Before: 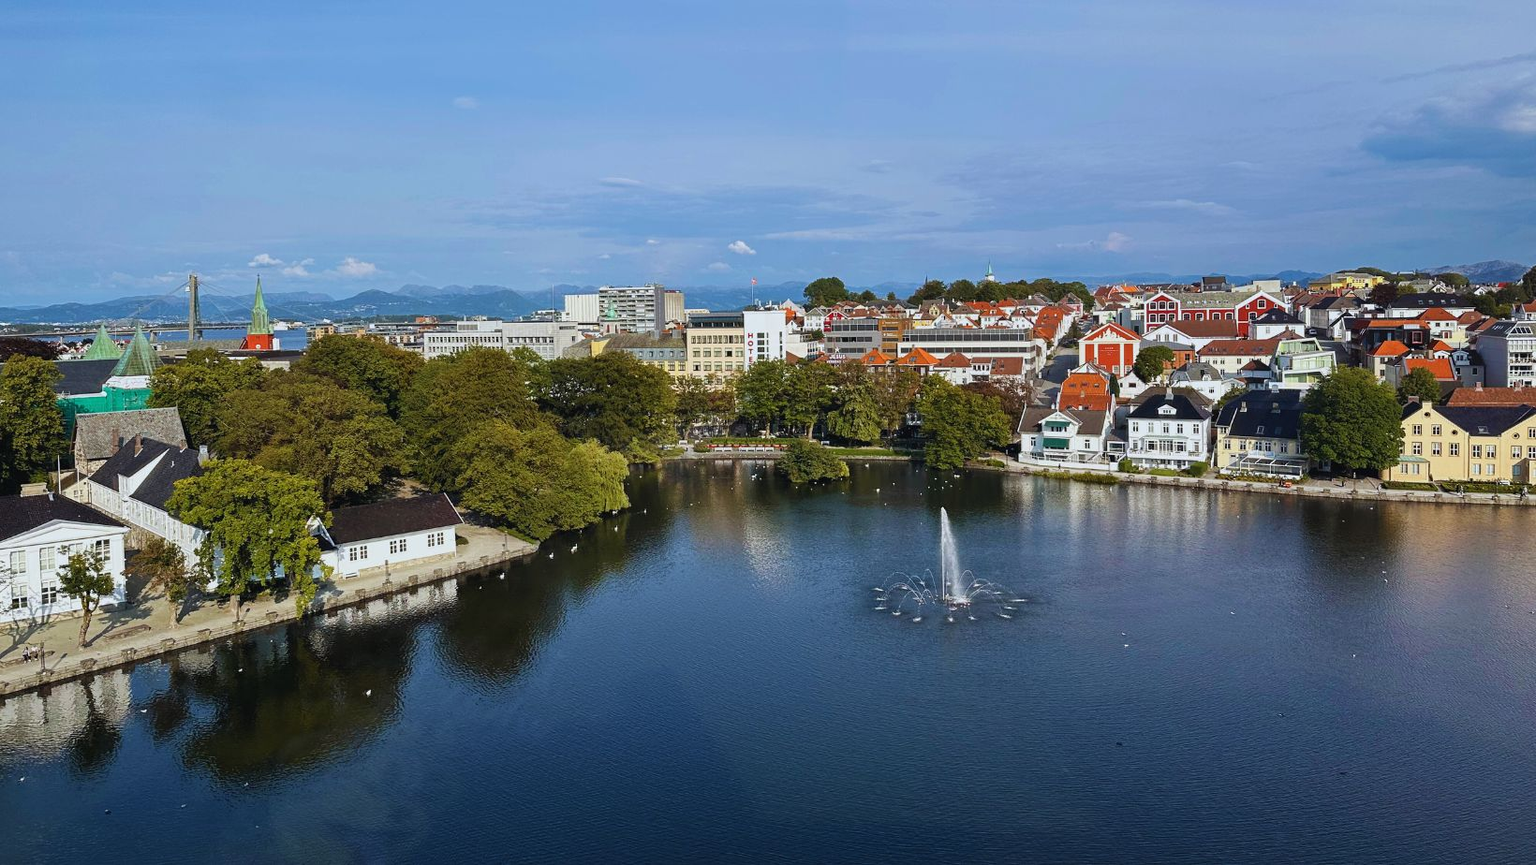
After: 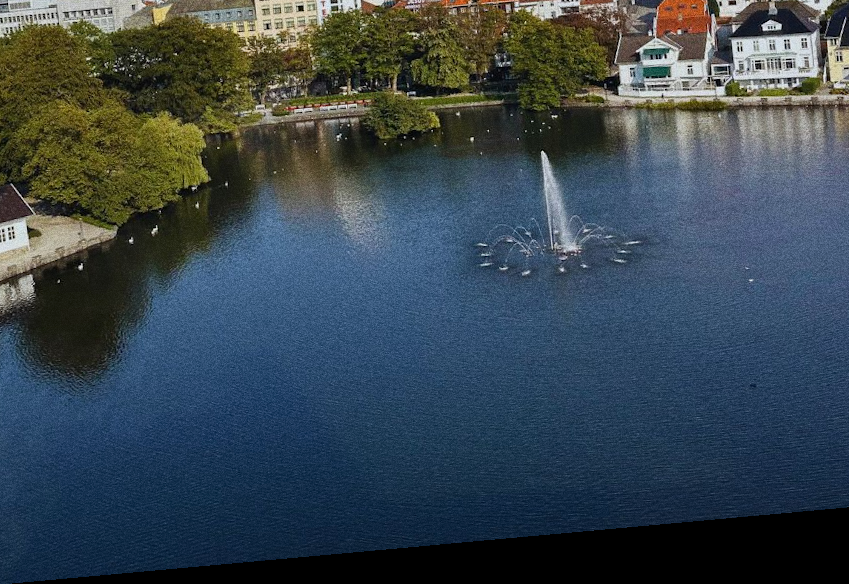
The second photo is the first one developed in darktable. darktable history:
crop: left 29.672%, top 41.786%, right 20.851%, bottom 3.487%
rotate and perspective: rotation -5.2°, automatic cropping off
exposure: exposure -0.157 EV, compensate highlight preservation false
grain: coarseness 0.09 ISO, strength 40%
